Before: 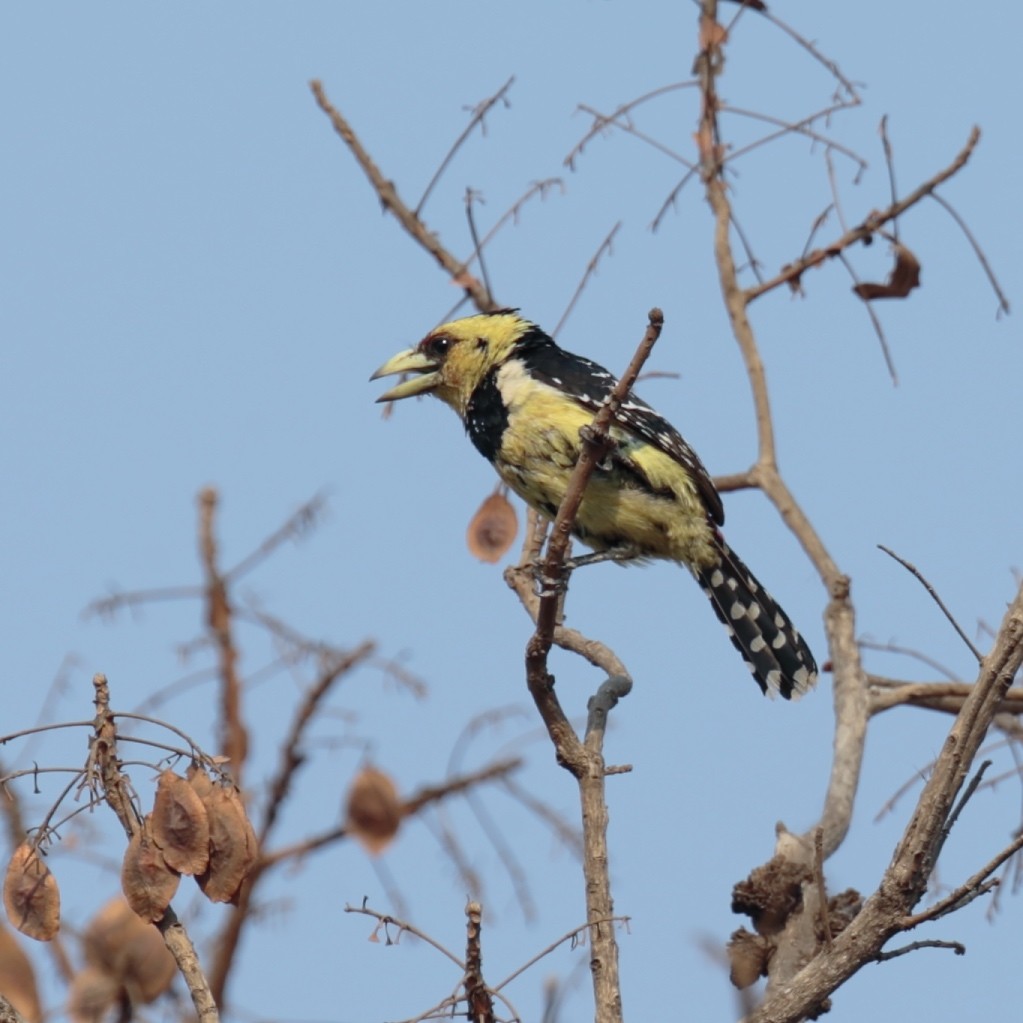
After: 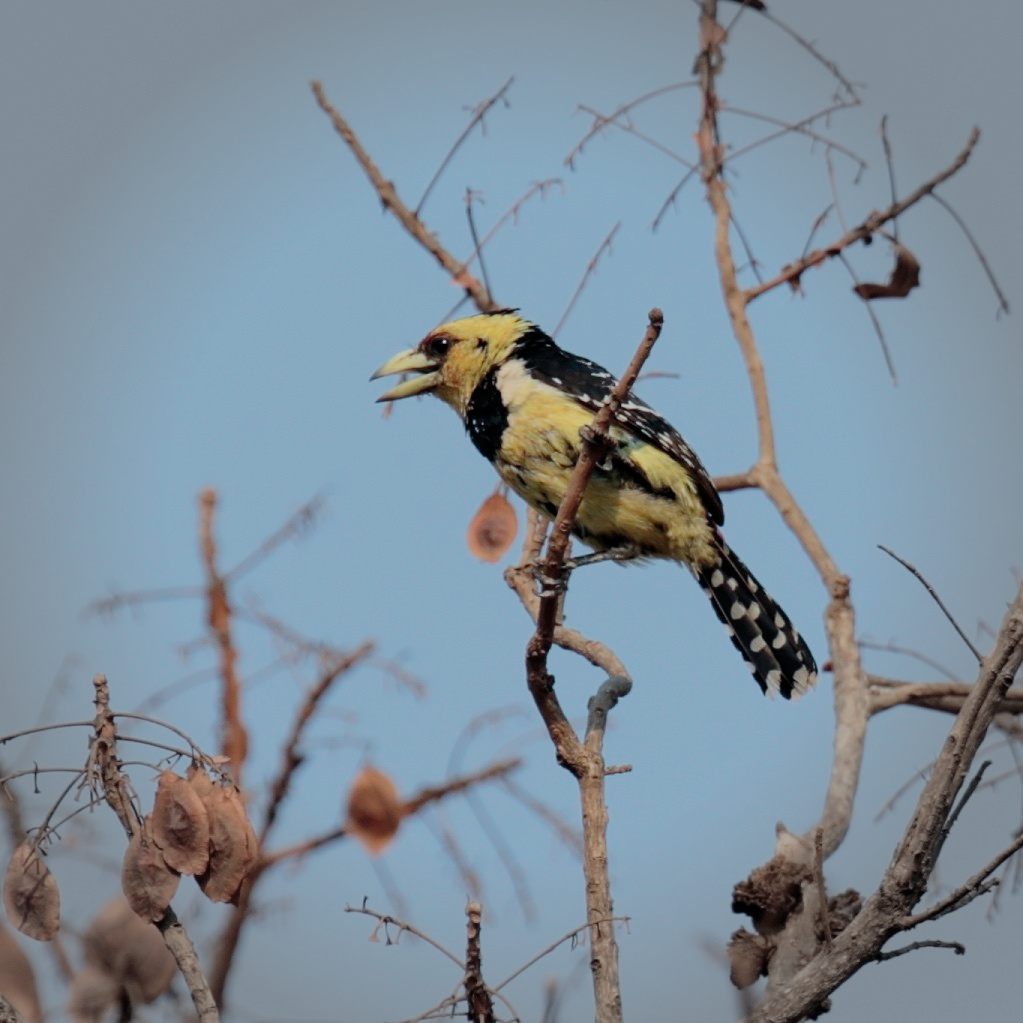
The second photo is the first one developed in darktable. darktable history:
filmic rgb: black relative exposure -7.65 EV, white relative exposure 4.56 EV, hardness 3.61
vignetting: fall-off start 66.69%, fall-off radius 39.82%, brightness -0.33, automatic ratio true, width/height ratio 0.678
